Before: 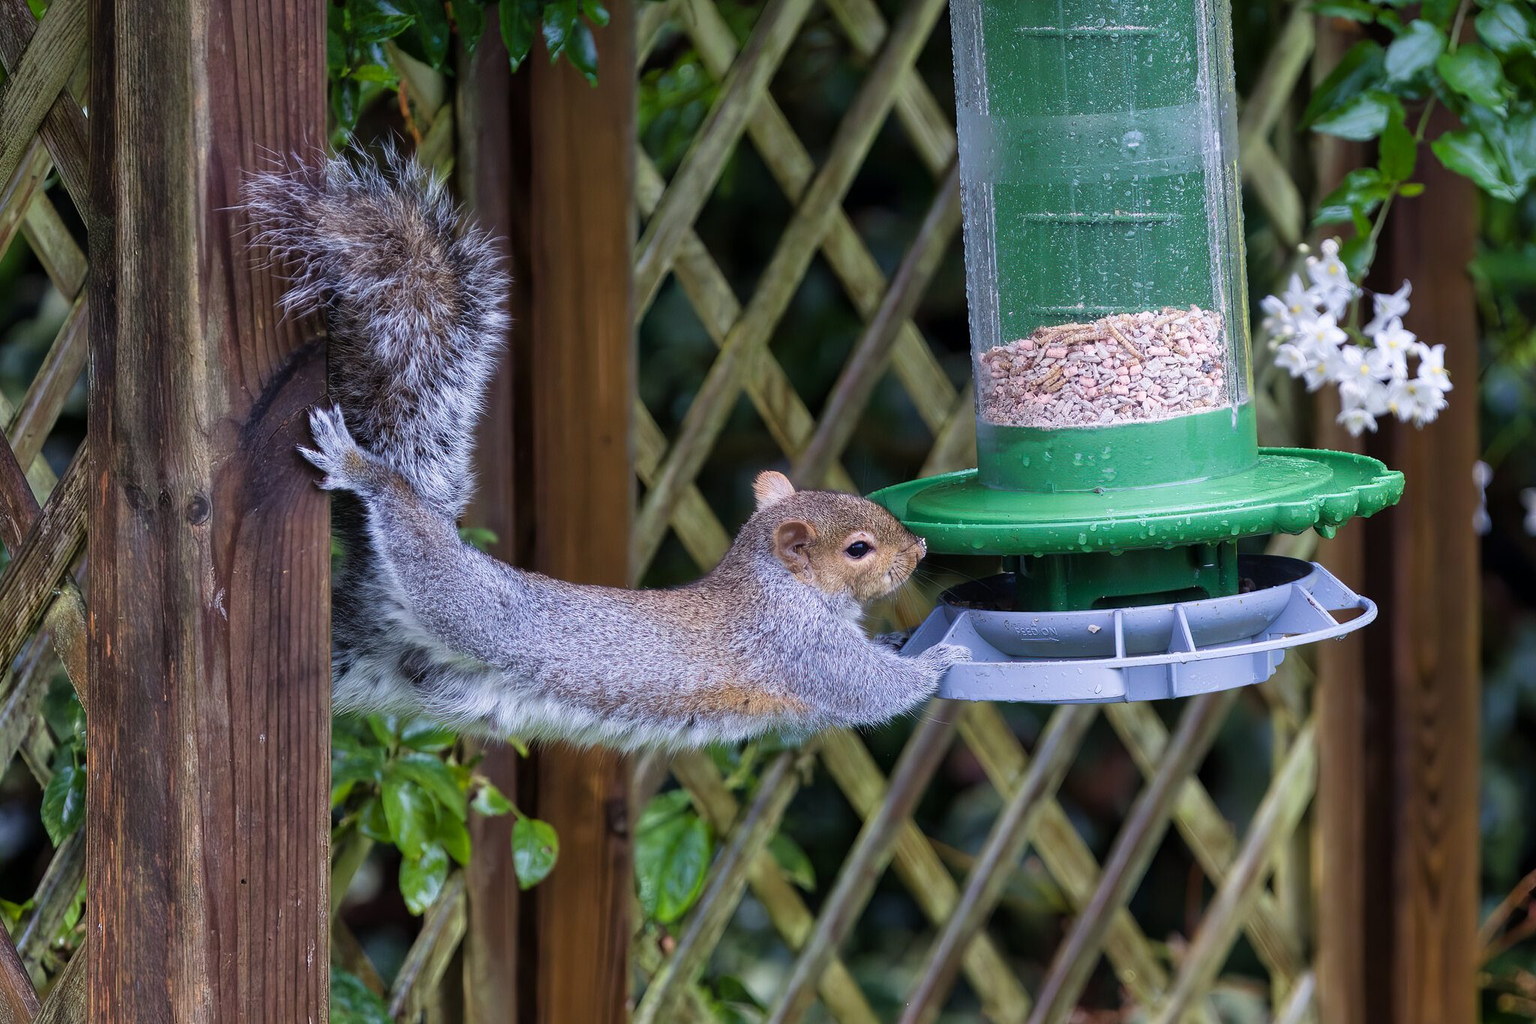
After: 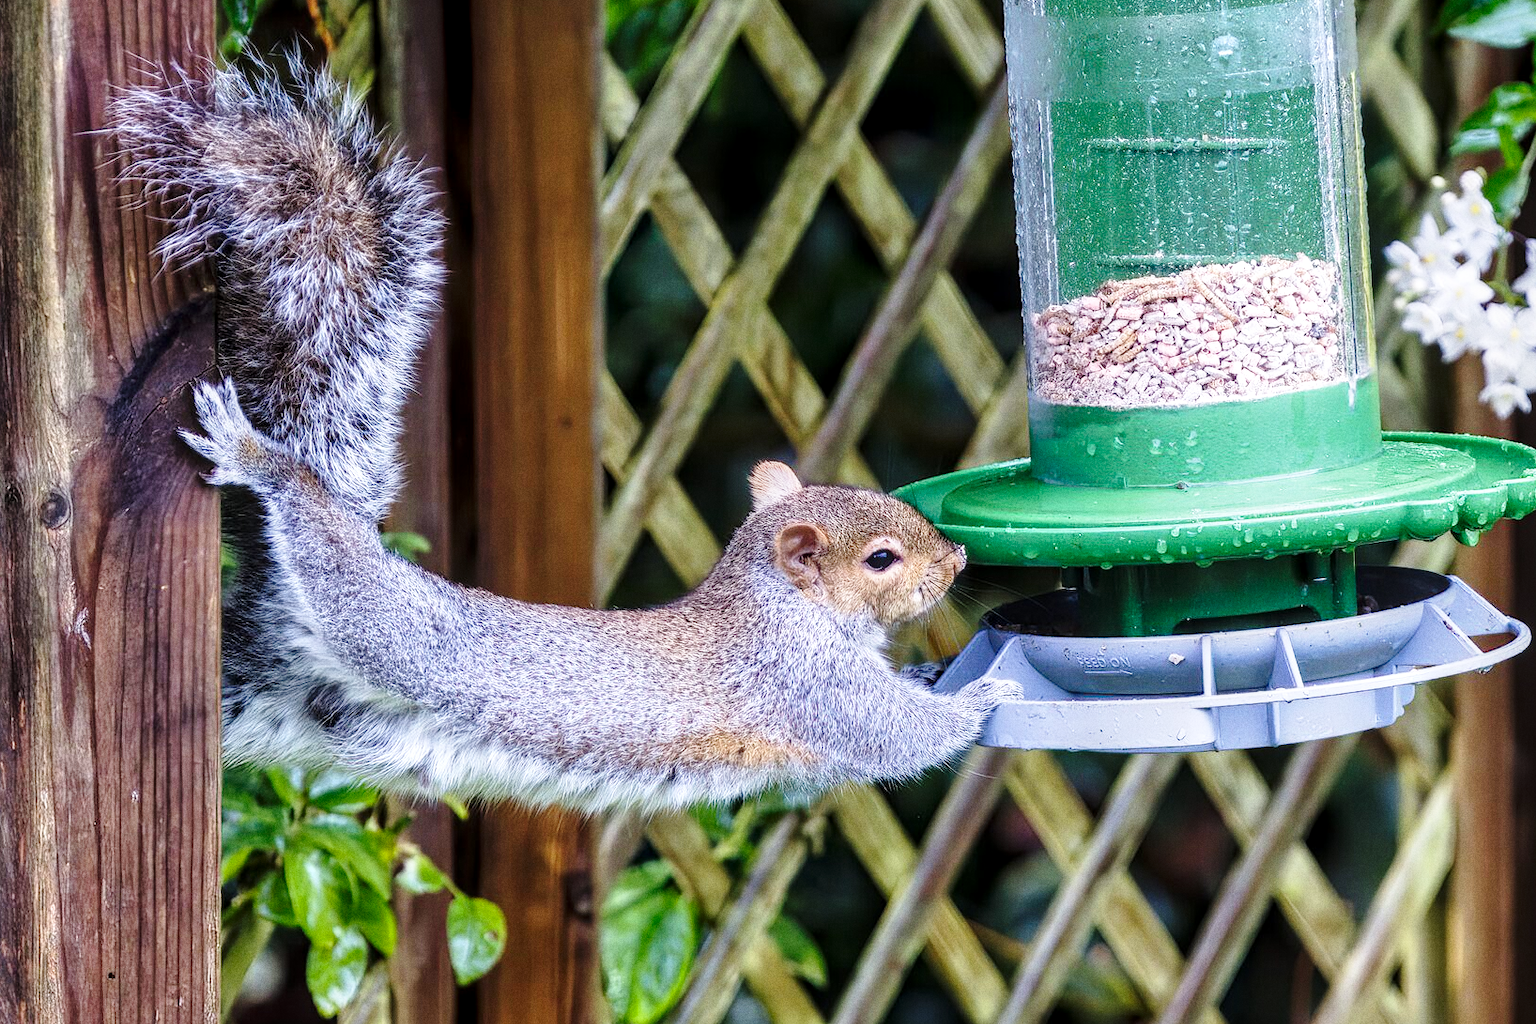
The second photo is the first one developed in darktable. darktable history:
crop and rotate: left 10.071%, top 10.071%, right 10.02%, bottom 10.02%
base curve: curves: ch0 [(0, 0) (0.028, 0.03) (0.121, 0.232) (0.46, 0.748) (0.859, 0.968) (1, 1)], preserve colors none
local contrast: detail 130%
grain: coarseness 0.09 ISO
